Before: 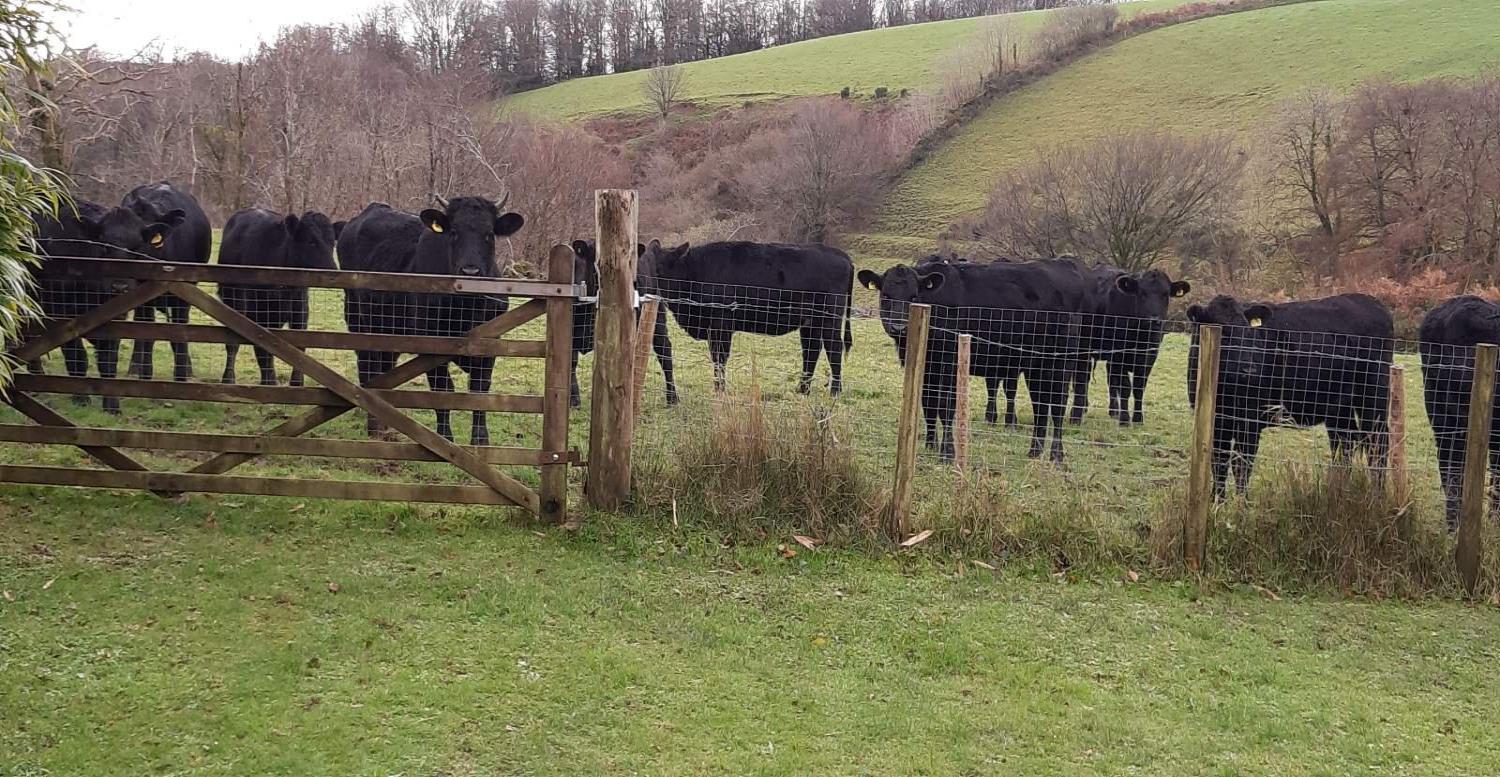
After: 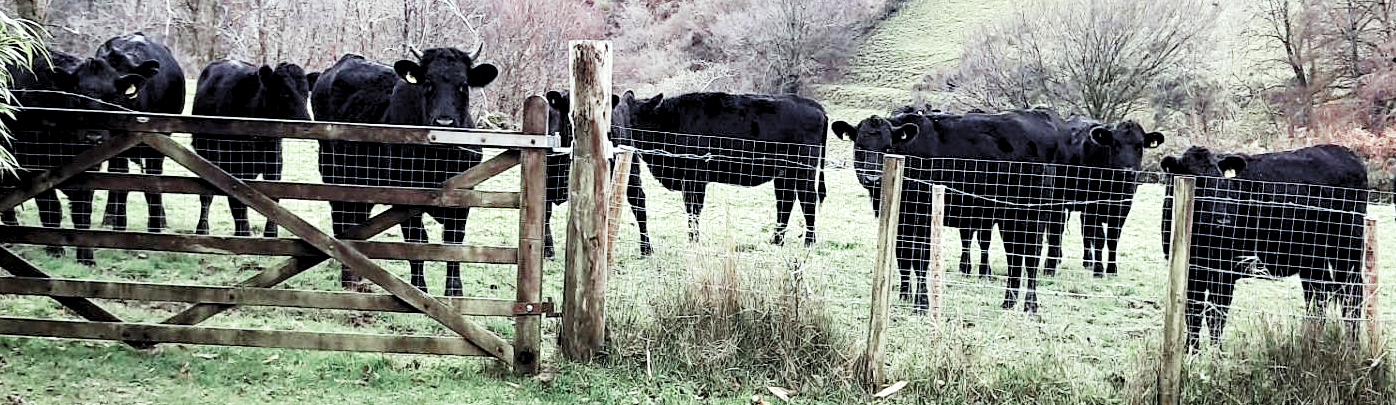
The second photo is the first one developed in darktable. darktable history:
crop: left 1.744%, top 19.225%, right 5.069%, bottom 28.357%
color balance: mode lift, gamma, gain (sRGB), lift [0.997, 0.979, 1.021, 1.011], gamma [1, 1.084, 0.916, 0.998], gain [1, 0.87, 1.13, 1.101], contrast 4.55%, contrast fulcrum 38.24%, output saturation 104.09%
color zones: curves: ch0 [(0, 0.466) (0.128, 0.466) (0.25, 0.5) (0.375, 0.456) (0.5, 0.5) (0.625, 0.5) (0.737, 0.652) (0.875, 0.5)]; ch1 [(0, 0.603) (0.125, 0.618) (0.261, 0.348) (0.372, 0.353) (0.497, 0.363) (0.611, 0.45) (0.731, 0.427) (0.875, 0.518) (0.998, 0.652)]; ch2 [(0, 0.559) (0.125, 0.451) (0.253, 0.564) (0.37, 0.578) (0.5, 0.466) (0.625, 0.471) (0.731, 0.471) (0.88, 0.485)]
contrast brightness saturation: contrast 0.1, saturation -0.36
haze removal: compatibility mode true, adaptive false
base curve: curves: ch0 [(0, 0) (0.007, 0.004) (0.027, 0.03) (0.046, 0.07) (0.207, 0.54) (0.442, 0.872) (0.673, 0.972) (1, 1)], preserve colors none
levels: levels [0.073, 0.497, 0.972]
